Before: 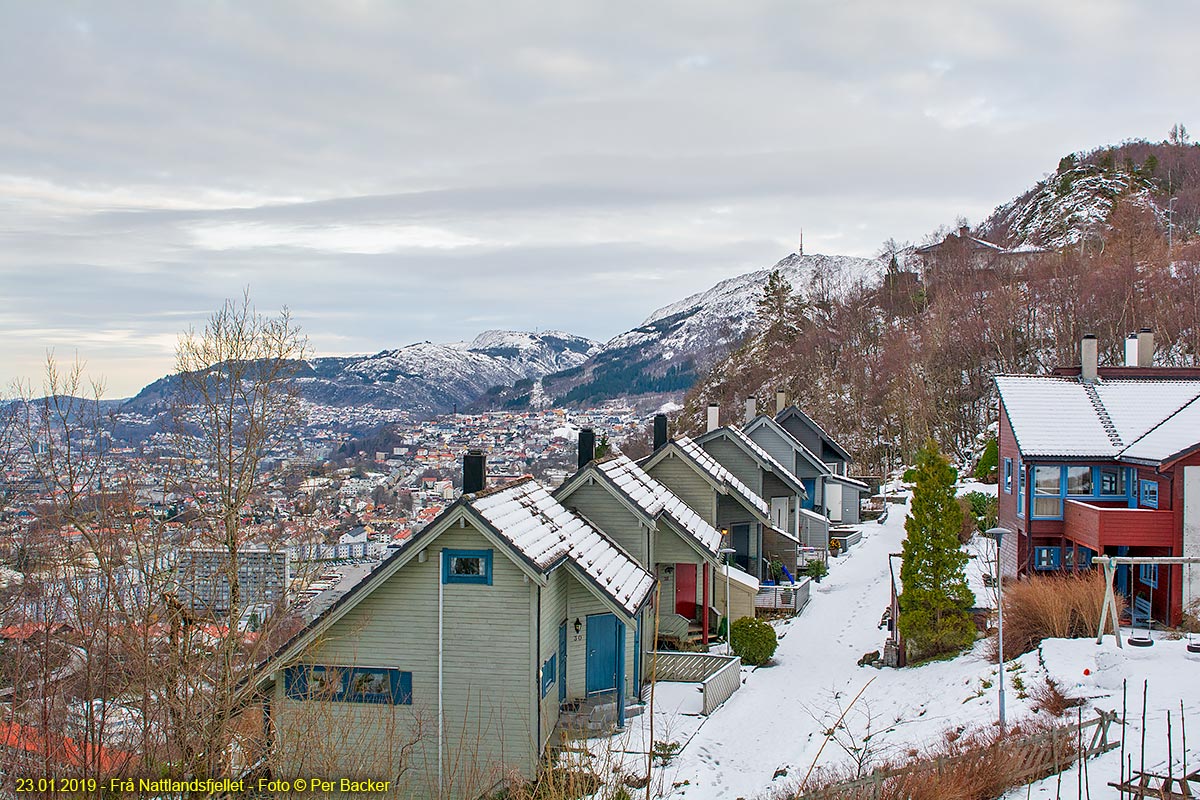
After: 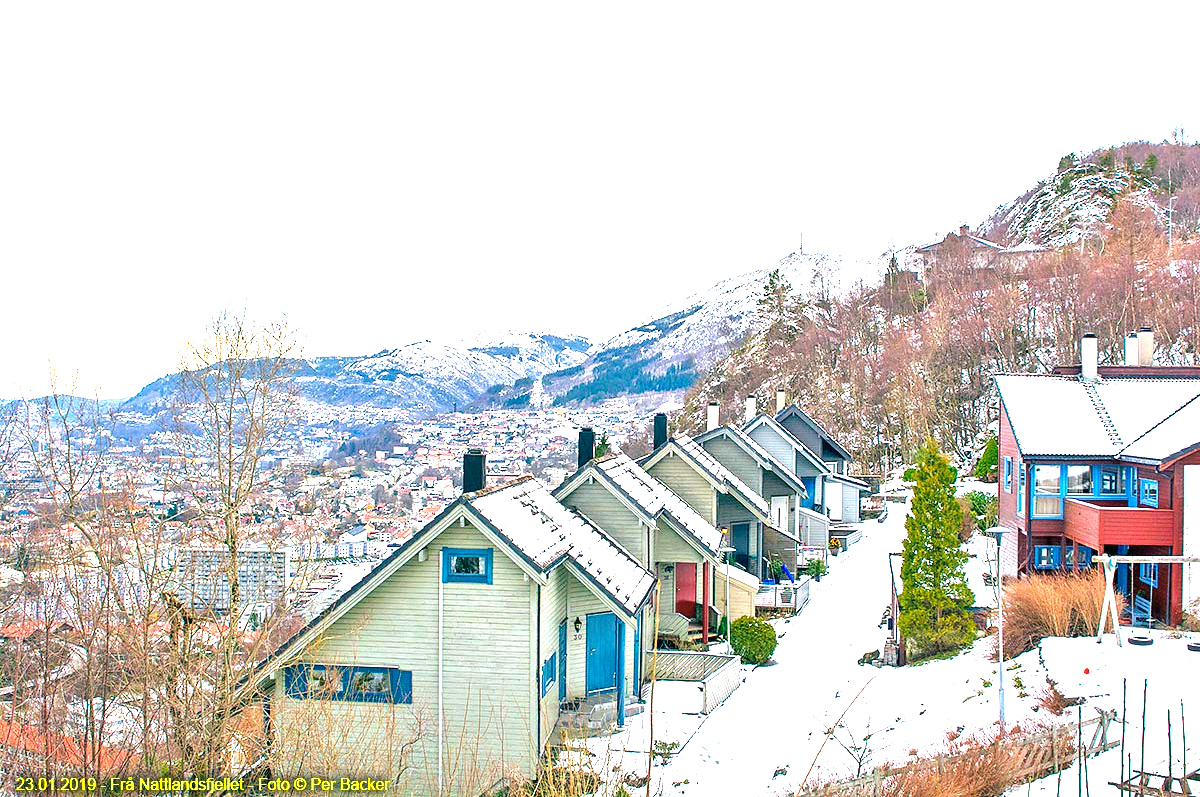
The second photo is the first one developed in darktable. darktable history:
color balance rgb: shadows lift › luminance -29.086%, shadows lift › chroma 10.264%, shadows lift › hue 227.79°, power › chroma 0.513%, power › hue 215.28°, perceptual saturation grading › global saturation 0.452%, global vibrance 20%
crop: top 0.164%, bottom 0.122%
exposure: black level correction 0, exposure 1.757 EV, compensate exposure bias true, compensate highlight preservation false
tone equalizer: edges refinement/feathering 500, mask exposure compensation -1.57 EV, preserve details no
